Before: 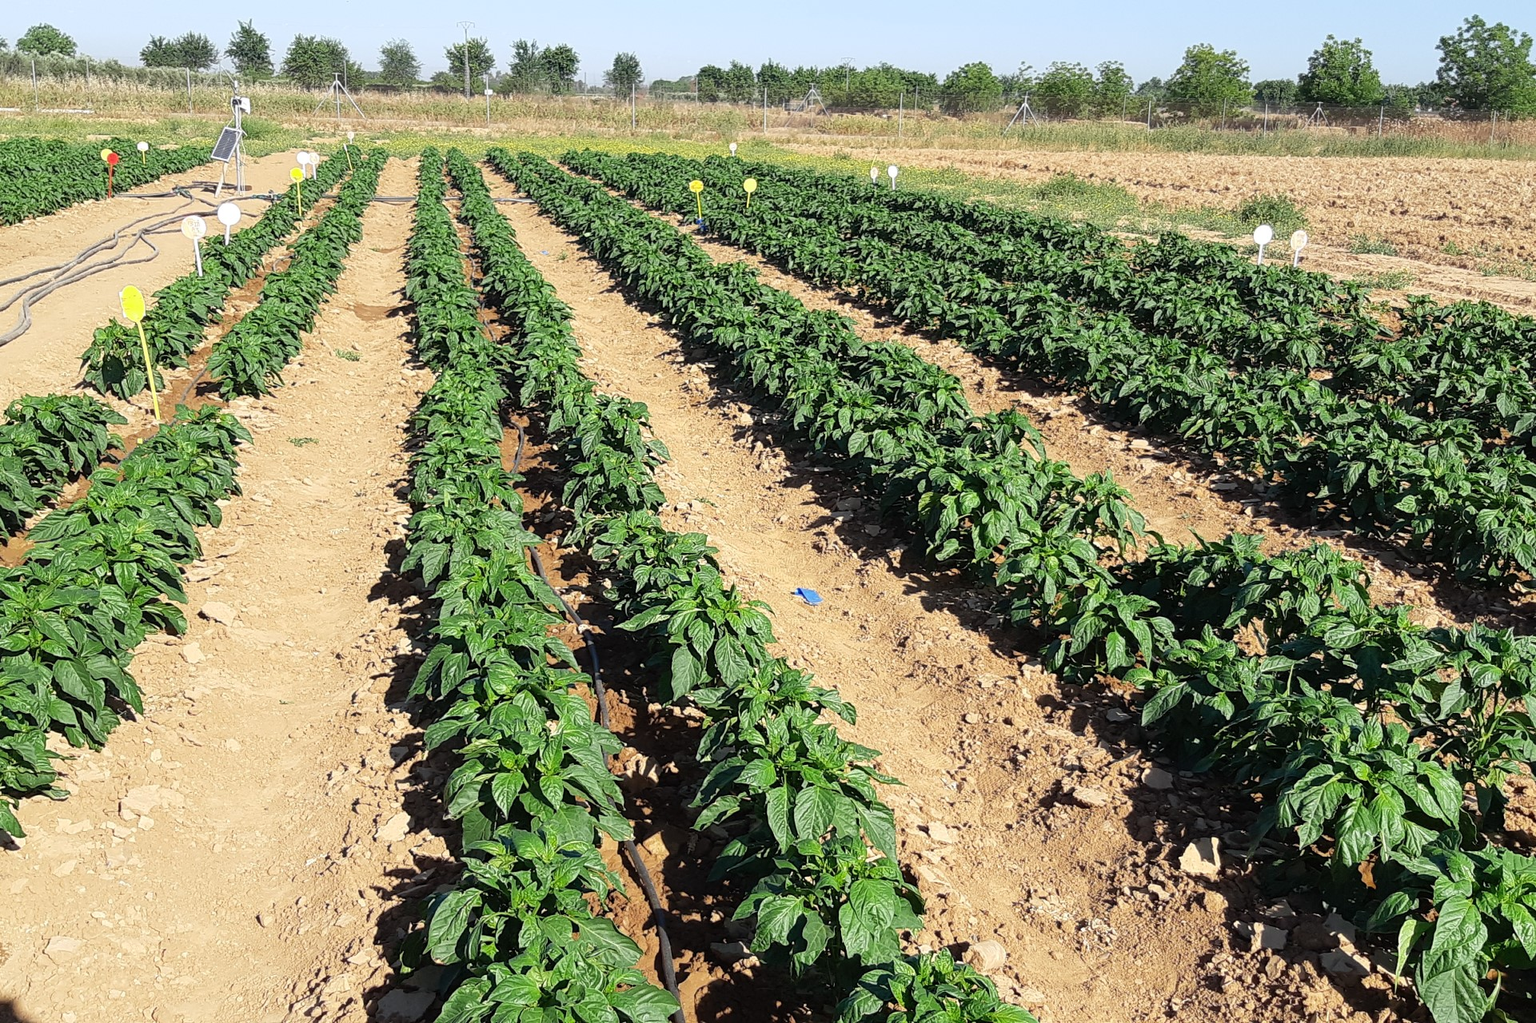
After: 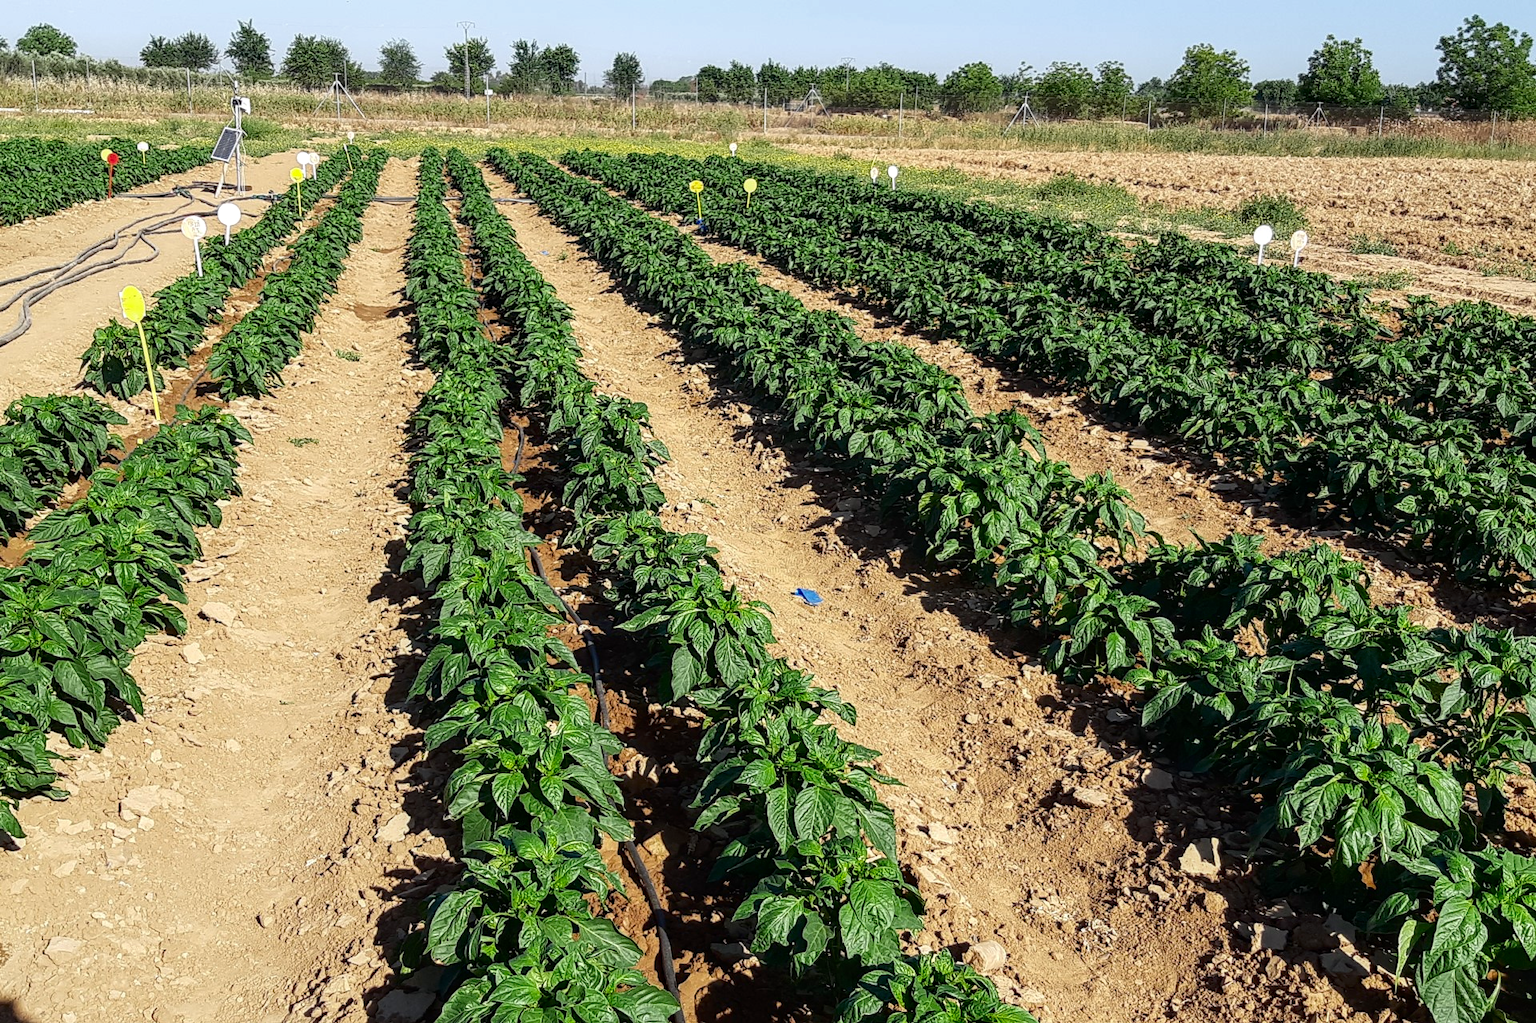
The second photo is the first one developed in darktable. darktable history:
contrast brightness saturation: contrast 0.07, brightness -0.13, saturation 0.06
local contrast: on, module defaults
